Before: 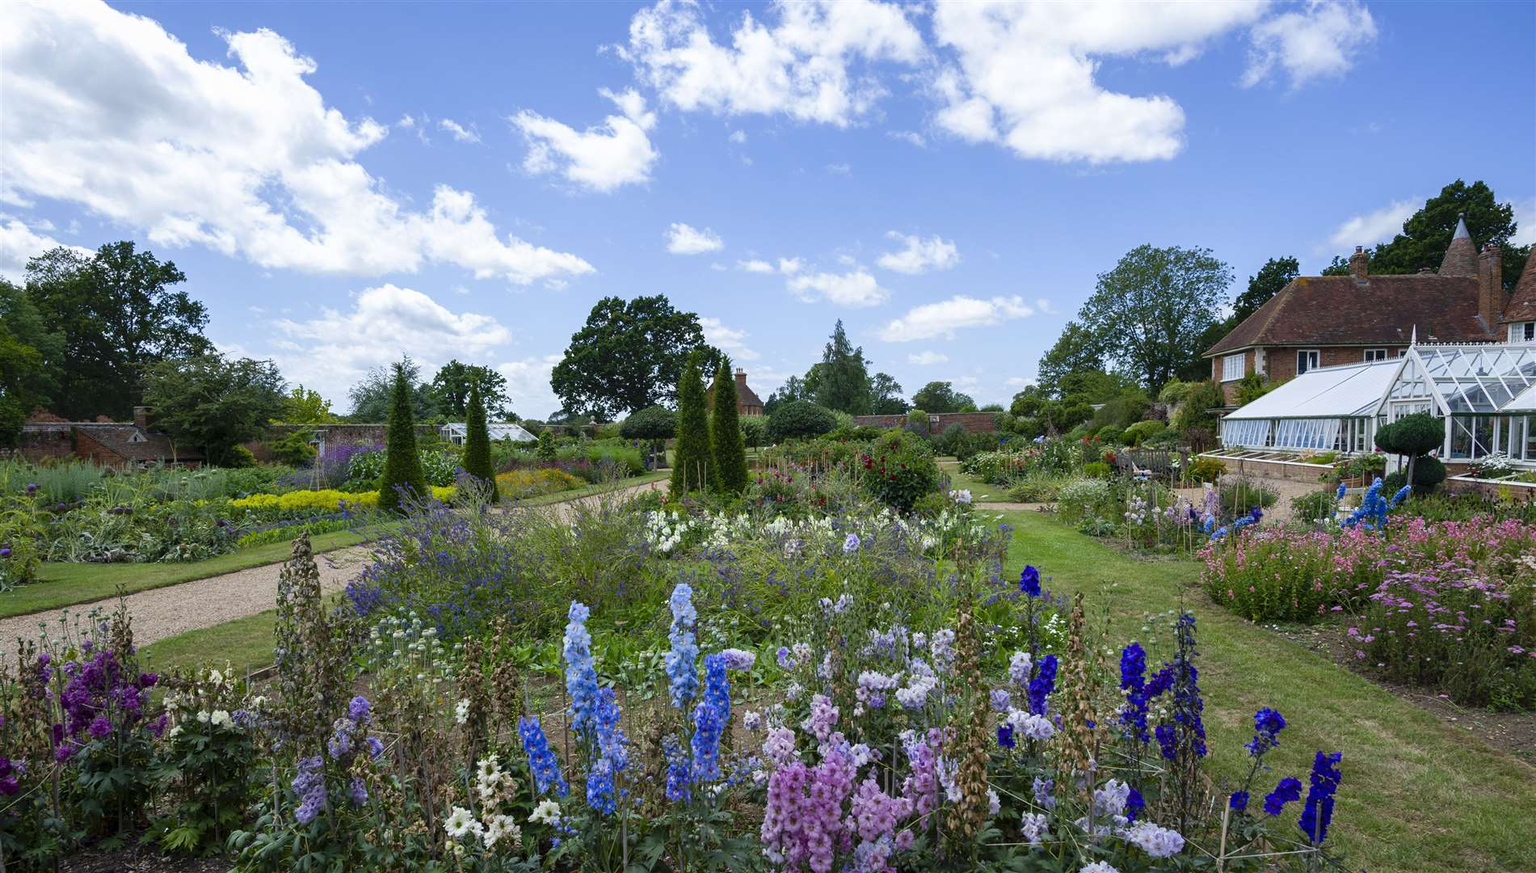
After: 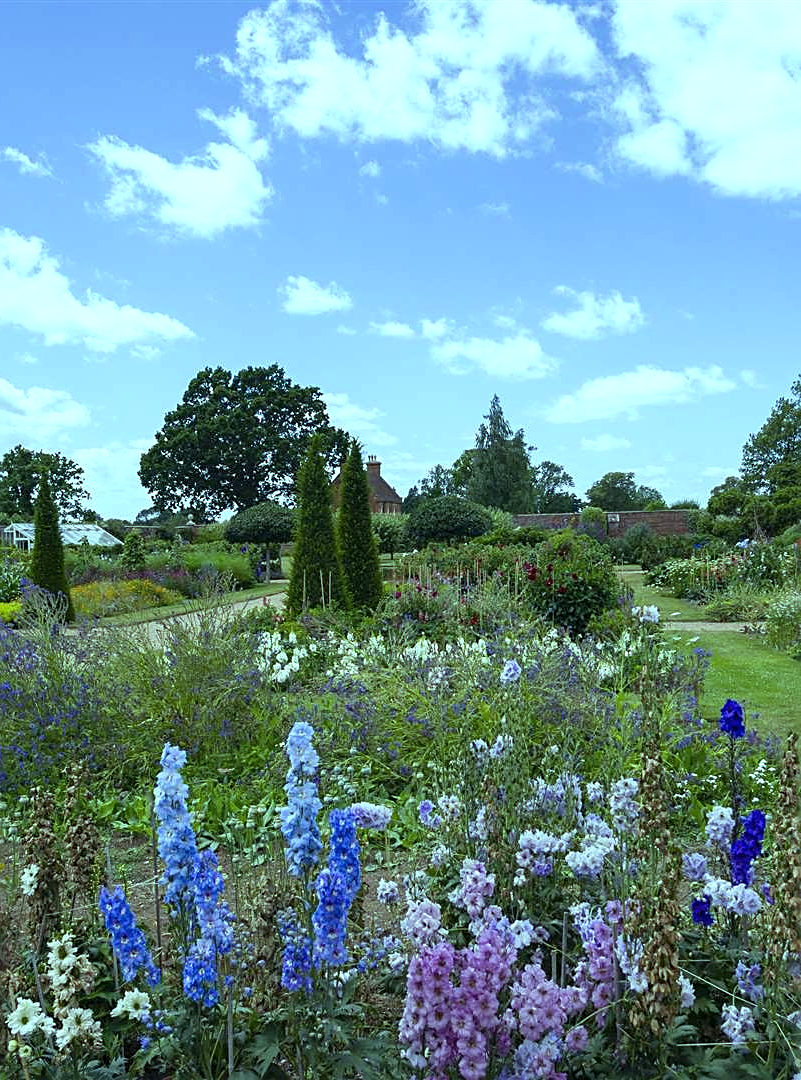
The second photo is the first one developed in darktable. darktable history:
color balance: mode lift, gamma, gain (sRGB), lift [0.997, 0.979, 1.021, 1.011], gamma [1, 1.084, 0.916, 0.998], gain [1, 0.87, 1.13, 1.101], contrast 4.55%, contrast fulcrum 38.24%, output saturation 104.09%
crop: left 28.583%, right 29.231%
sharpen: on, module defaults
